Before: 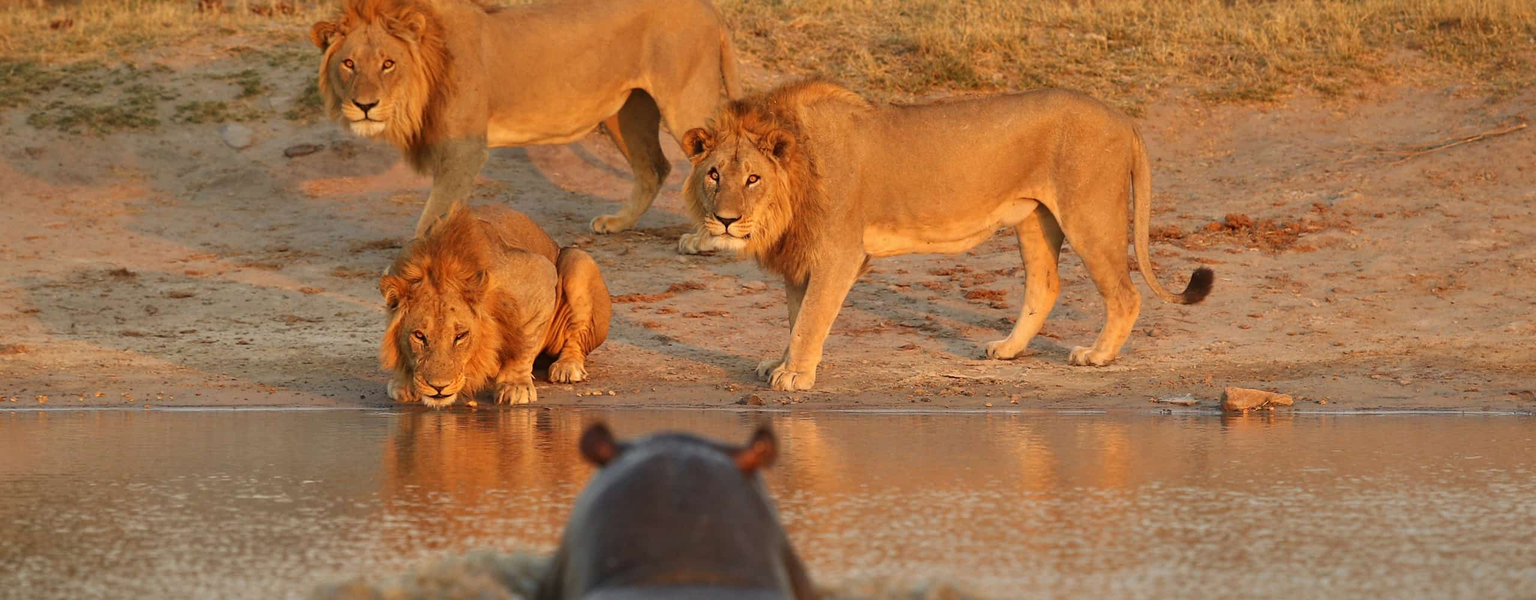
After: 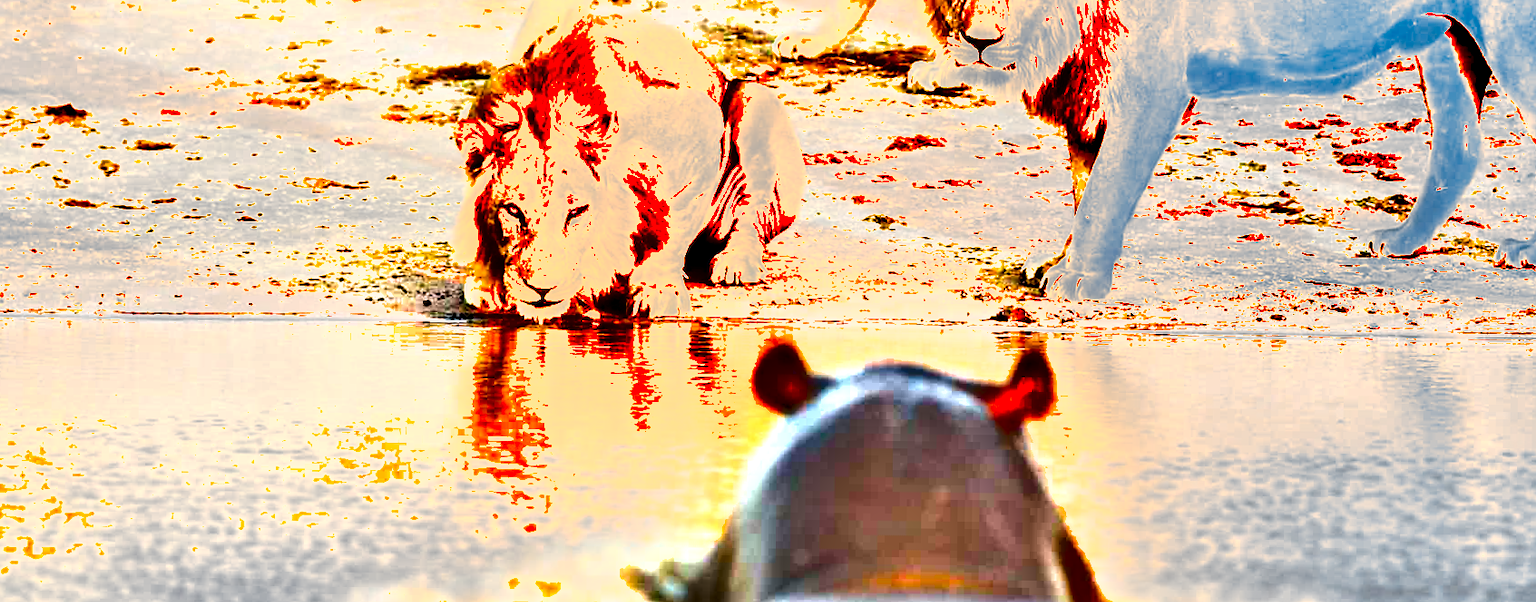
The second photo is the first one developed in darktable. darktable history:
crop and rotate: angle -0.681°, left 3.819%, top 31.522%, right 28.01%
exposure: black level correction 0, exposure 1.105 EV, compensate highlight preservation false
levels: levels [0, 0.374, 0.749]
shadows and highlights: low approximation 0.01, soften with gaussian
tone equalizer: -8 EV -0.772 EV, -7 EV -0.708 EV, -6 EV -0.589 EV, -5 EV -0.386 EV, -3 EV 0.376 EV, -2 EV 0.6 EV, -1 EV 0.692 EV, +0 EV 0.765 EV
contrast equalizer: octaves 7, y [[0.6 ×6], [0.55 ×6], [0 ×6], [0 ×6], [0 ×6]]
color balance rgb: shadows lift › hue 86.12°, linear chroma grading › global chroma 15.253%, perceptual saturation grading › global saturation 29.934%, global vibrance 20%
